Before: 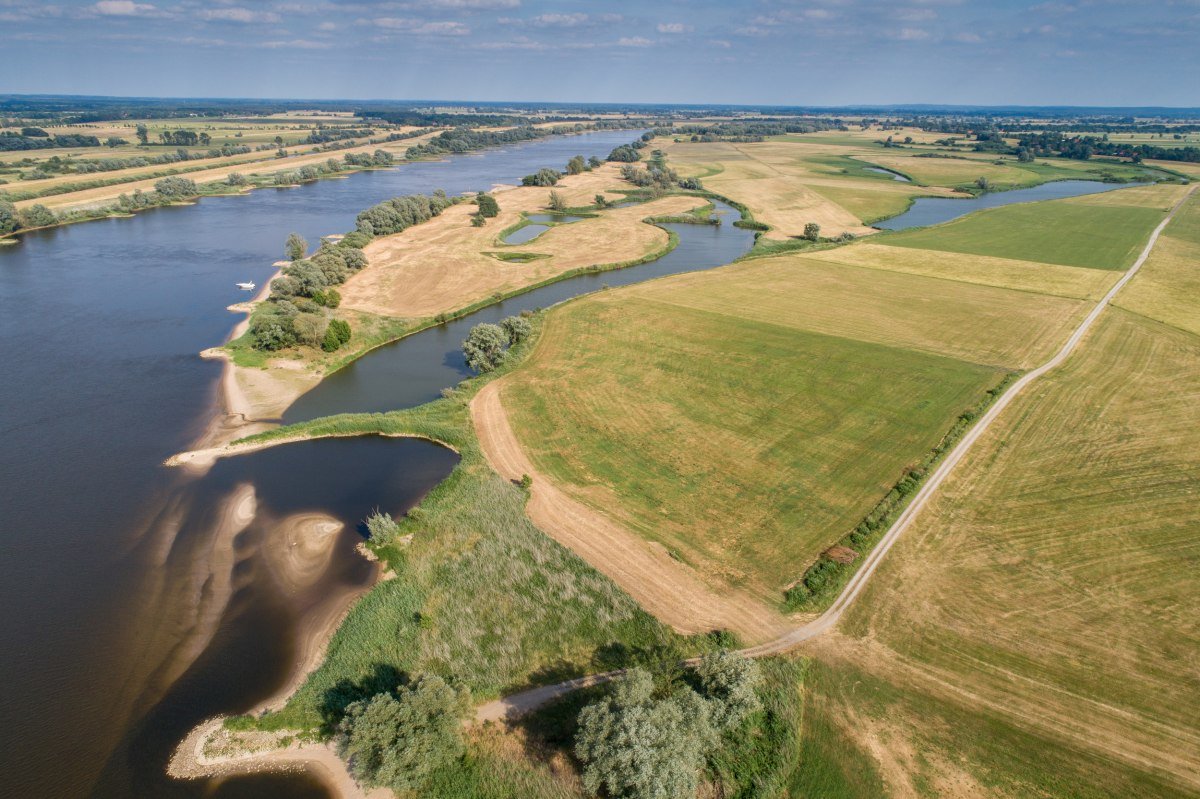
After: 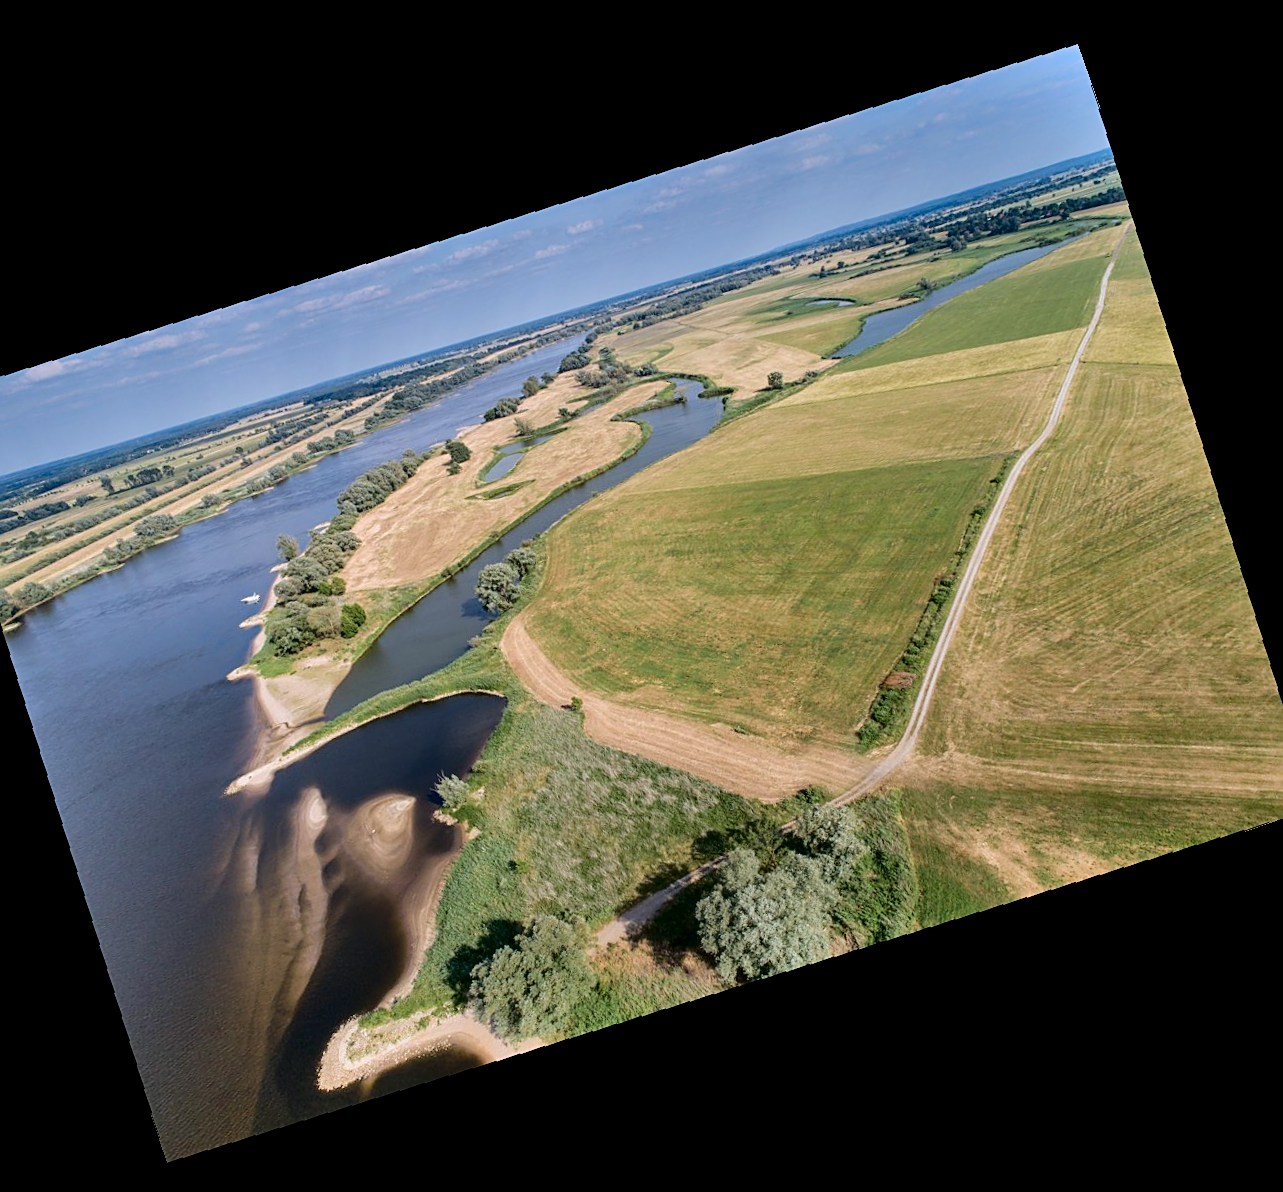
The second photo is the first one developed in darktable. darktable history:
rotate and perspective: rotation 2.27°, automatic cropping off
shadows and highlights: low approximation 0.01, soften with gaussian
crop and rotate: angle 19.43°, left 6.812%, right 4.125%, bottom 1.087%
fill light: exposure -2 EV, width 8.6
sharpen: on, module defaults
color calibration: illuminant as shot in camera, x 0.358, y 0.373, temperature 4628.91 K
